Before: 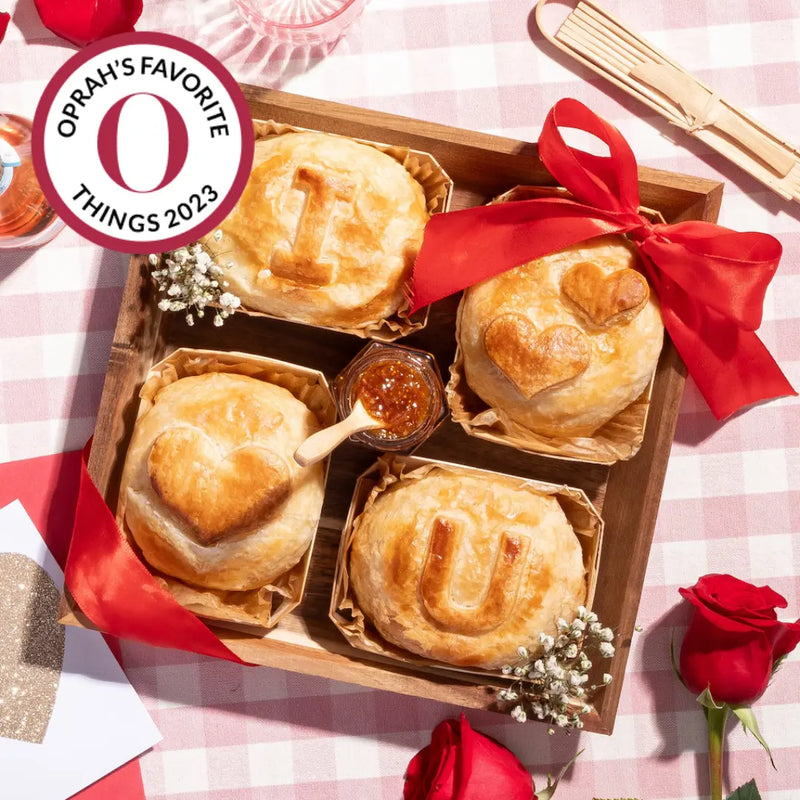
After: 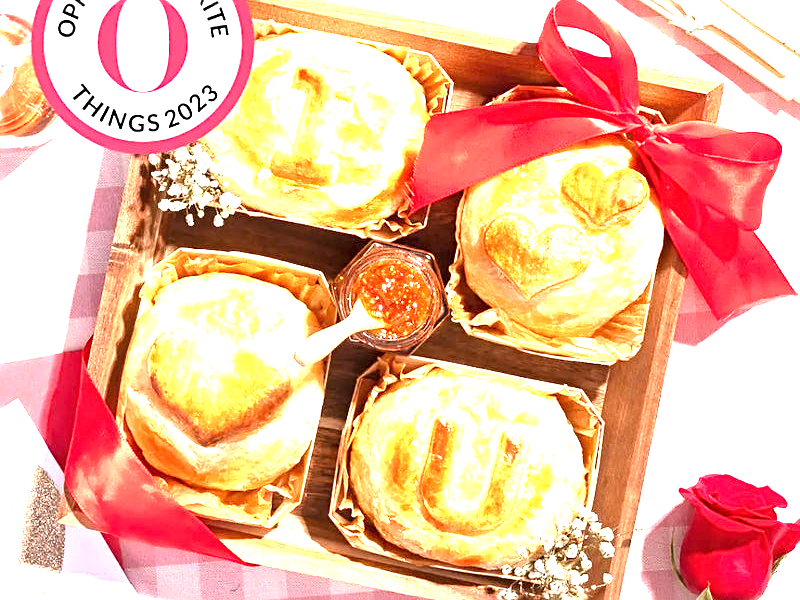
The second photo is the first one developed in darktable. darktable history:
exposure: black level correction 0, exposure 2 EV, compensate highlight preservation false
sharpen: on, module defaults
crop and rotate: top 12.5%, bottom 12.5%
